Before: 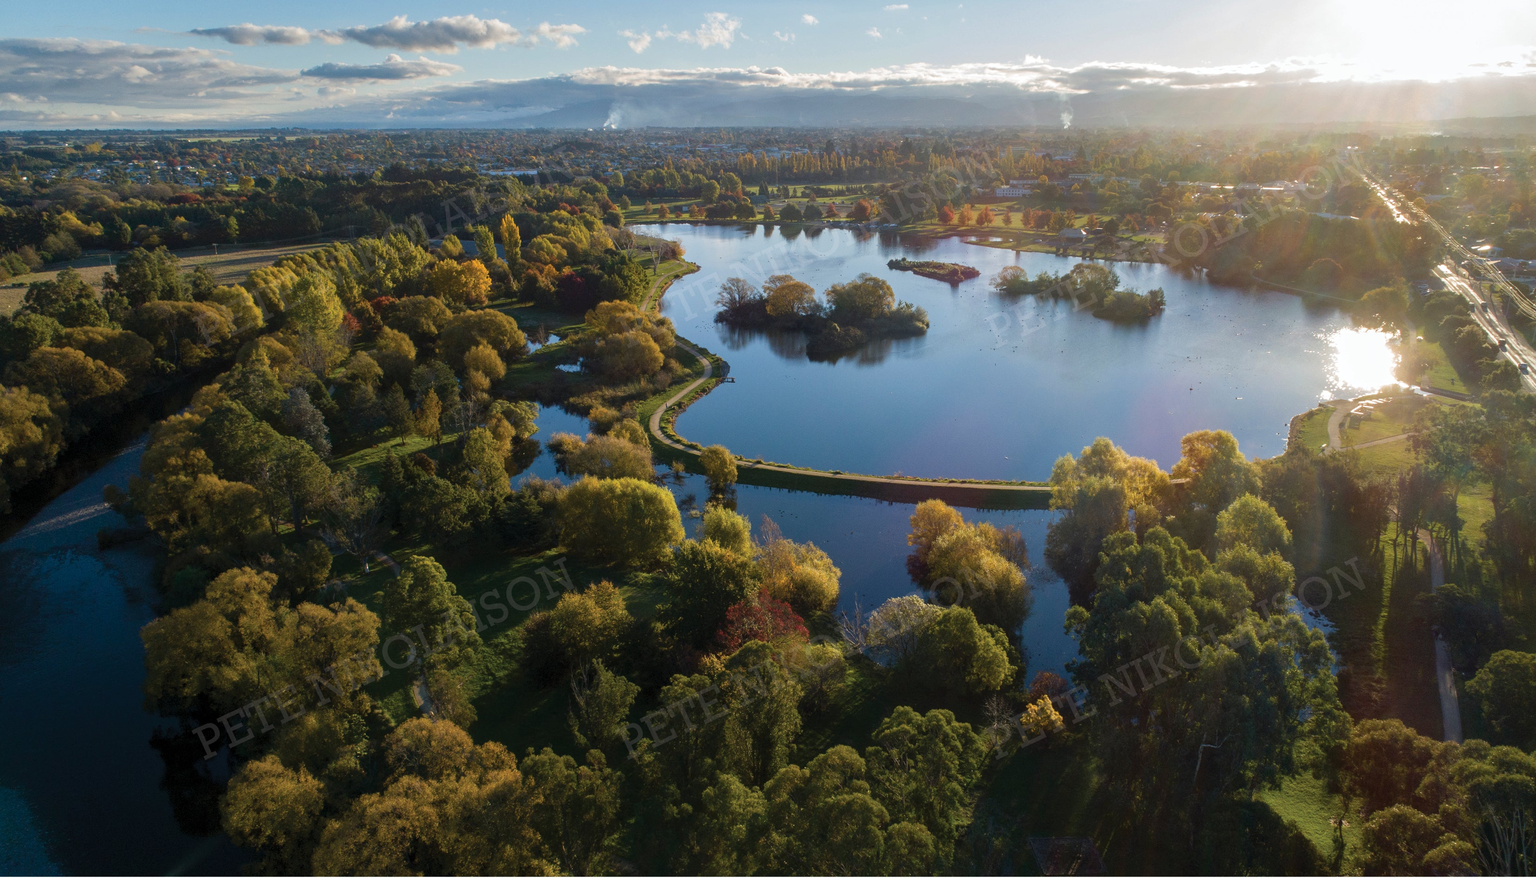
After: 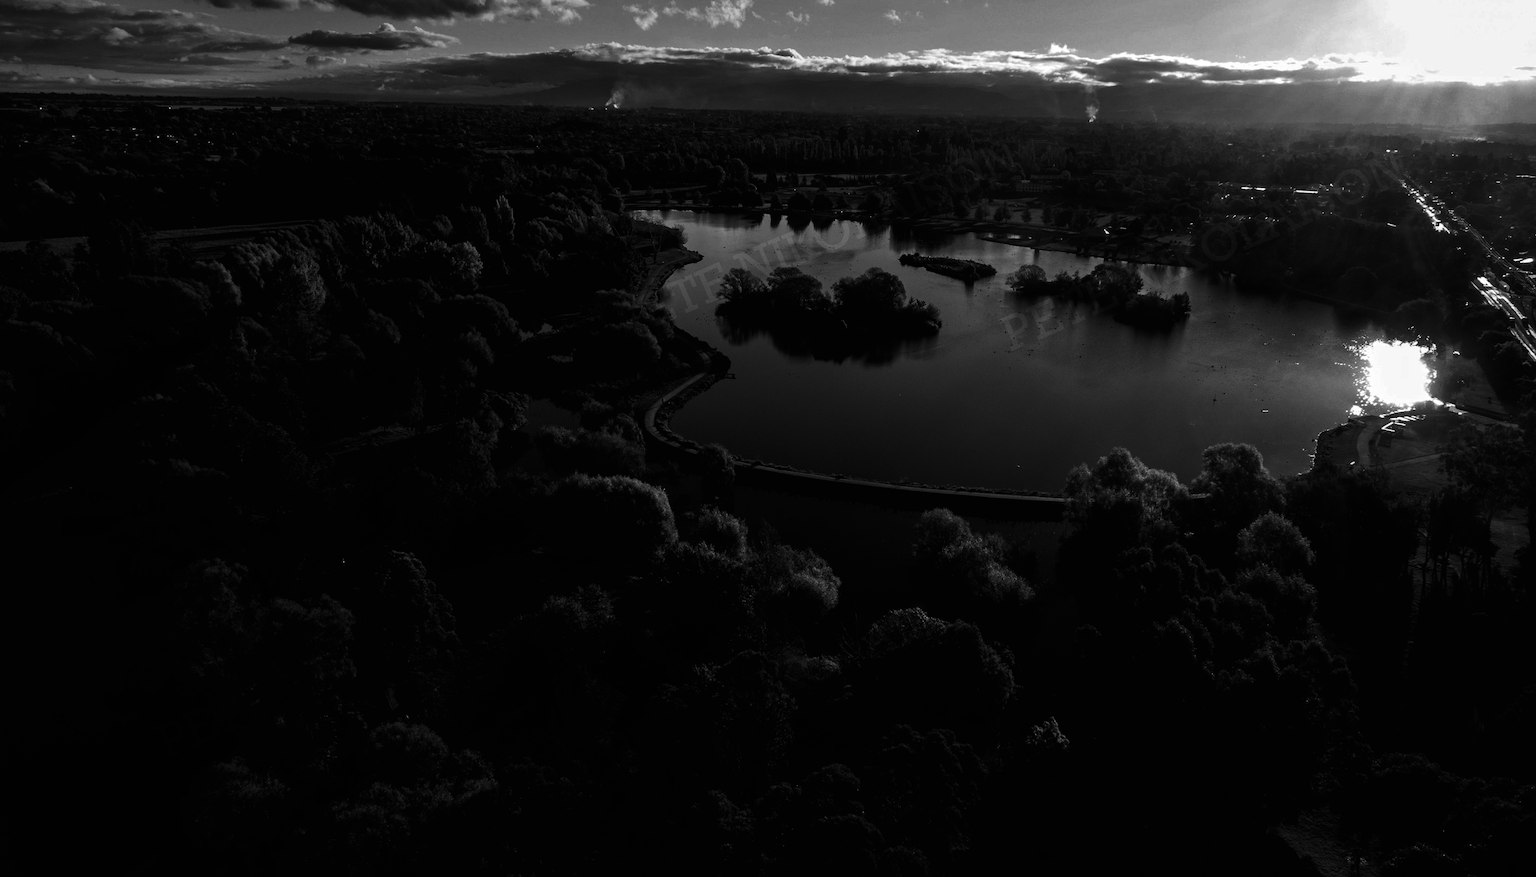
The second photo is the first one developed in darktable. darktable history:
crop and rotate: angle -1.69°
contrast brightness saturation: contrast 0.02, brightness -1, saturation -1
base curve: curves: ch0 [(0, 0.02) (0.083, 0.036) (1, 1)], preserve colors none
